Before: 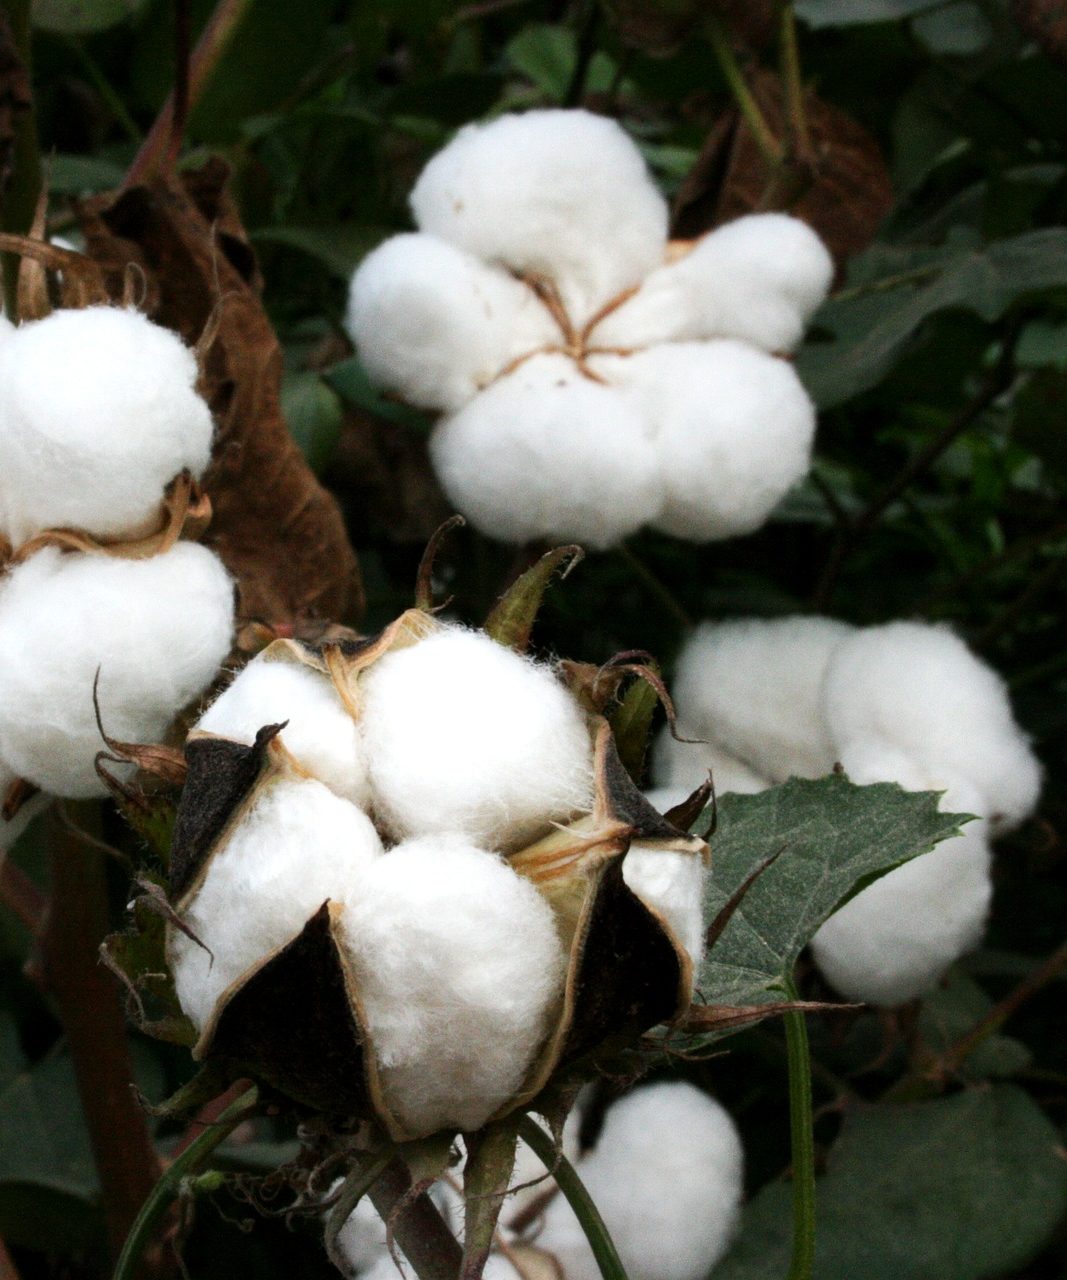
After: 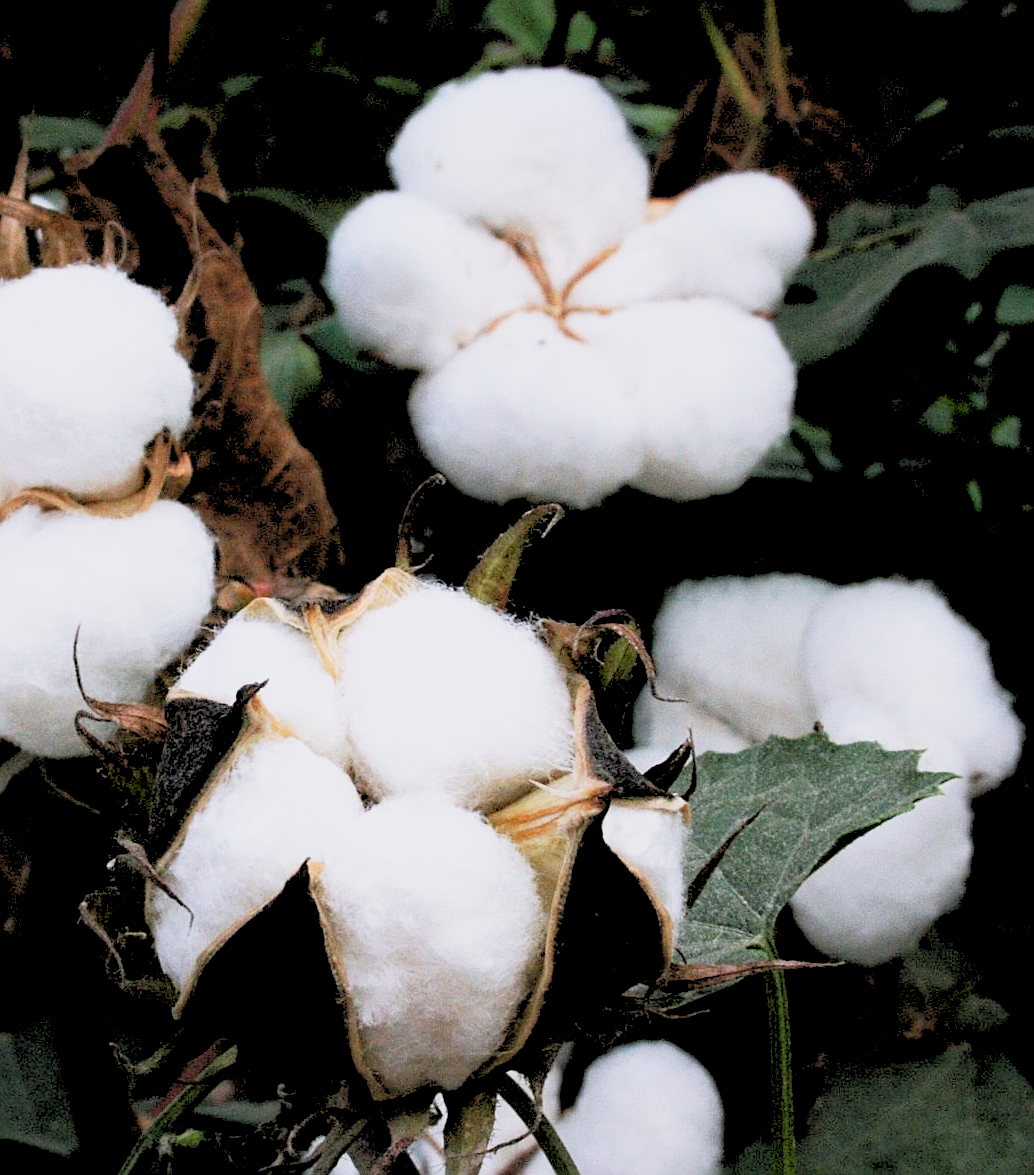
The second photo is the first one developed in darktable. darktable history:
rgb levels: preserve colors sum RGB, levels [[0.038, 0.433, 0.934], [0, 0.5, 1], [0, 0.5, 1]]
white balance: red 1.004, blue 1.096
crop: left 1.964%, top 3.251%, right 1.122%, bottom 4.933%
sharpen: on, module defaults
base curve: curves: ch0 [(0, 0) (0.088, 0.125) (0.176, 0.251) (0.354, 0.501) (0.613, 0.749) (1, 0.877)], preserve colors none
